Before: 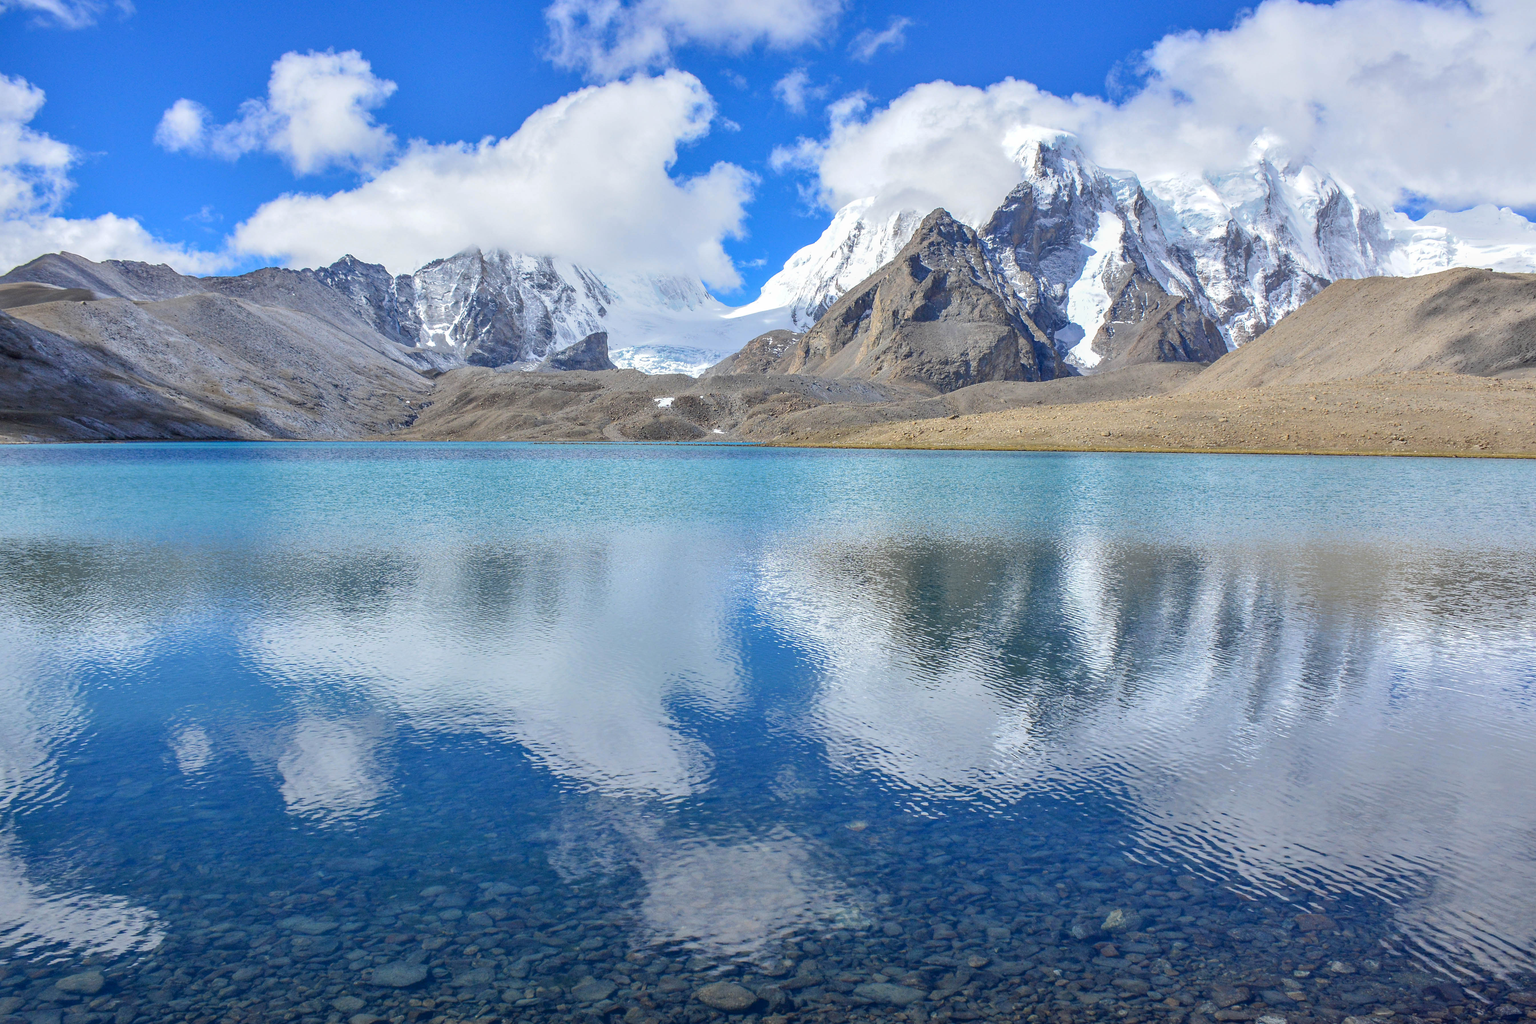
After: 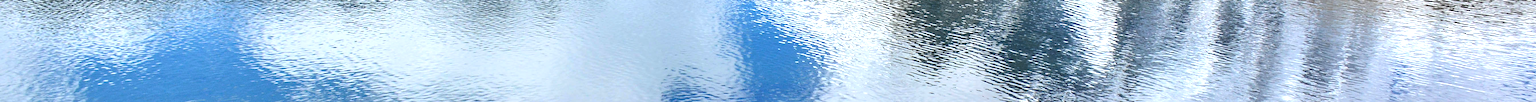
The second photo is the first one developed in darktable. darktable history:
tone equalizer: -8 EV -0.75 EV, -7 EV -0.7 EV, -6 EV -0.6 EV, -5 EV -0.4 EV, -3 EV 0.4 EV, -2 EV 0.6 EV, -1 EV 0.7 EV, +0 EV 0.75 EV, edges refinement/feathering 500, mask exposure compensation -1.57 EV, preserve details no
crop and rotate: top 59.084%, bottom 30.916%
